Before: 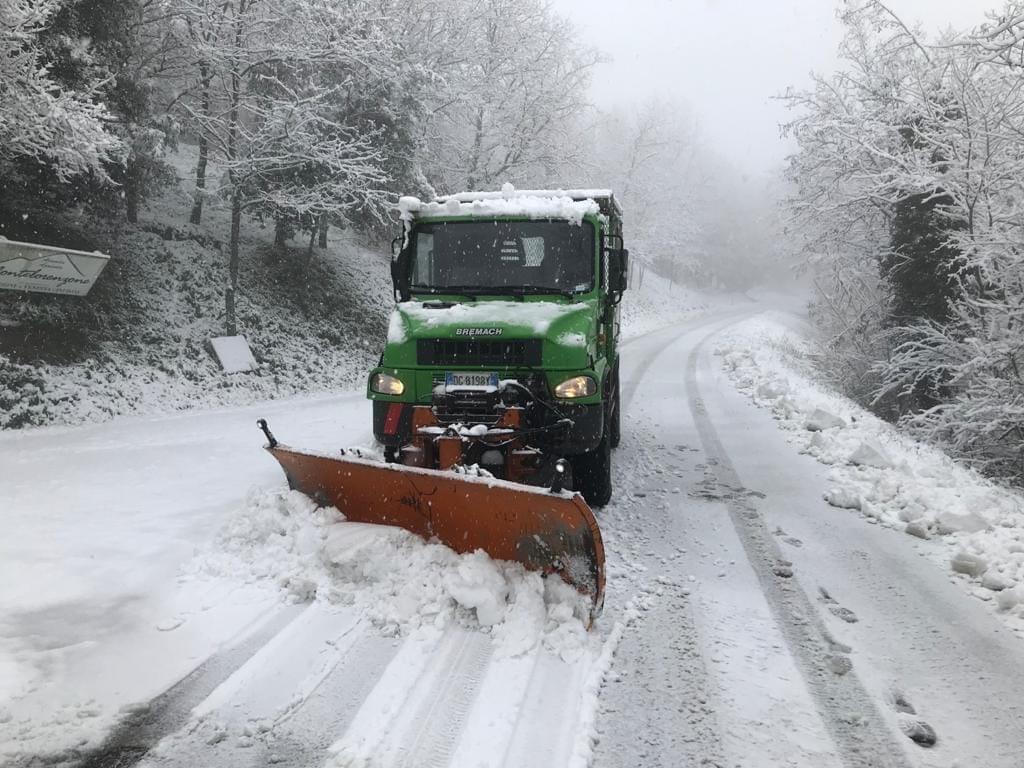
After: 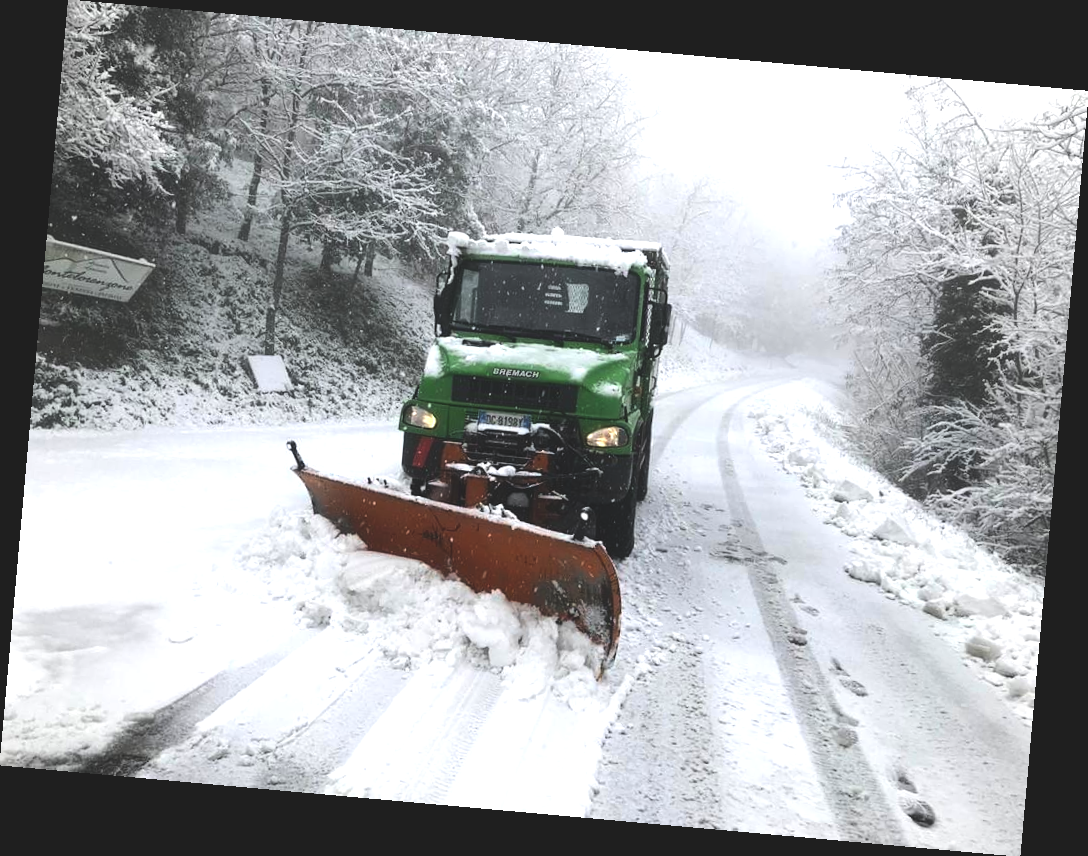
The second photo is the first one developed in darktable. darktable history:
exposure: black level correction -0.023, exposure -0.039 EV, compensate highlight preservation false
tone equalizer: -8 EV -0.75 EV, -7 EV -0.7 EV, -6 EV -0.6 EV, -5 EV -0.4 EV, -3 EV 0.4 EV, -2 EV 0.6 EV, -1 EV 0.7 EV, +0 EV 0.75 EV, edges refinement/feathering 500, mask exposure compensation -1.57 EV, preserve details no
rotate and perspective: rotation 5.12°, automatic cropping off
color balance rgb: linear chroma grading › global chroma 6.48%, perceptual saturation grading › global saturation 12.96%, global vibrance 6.02%
